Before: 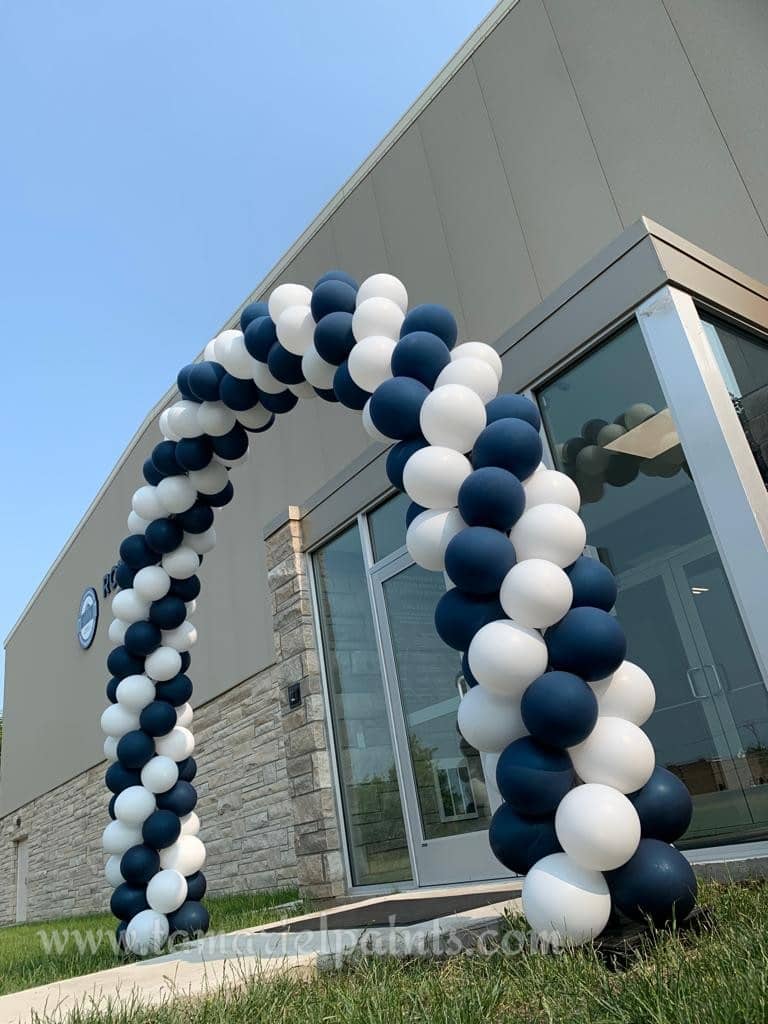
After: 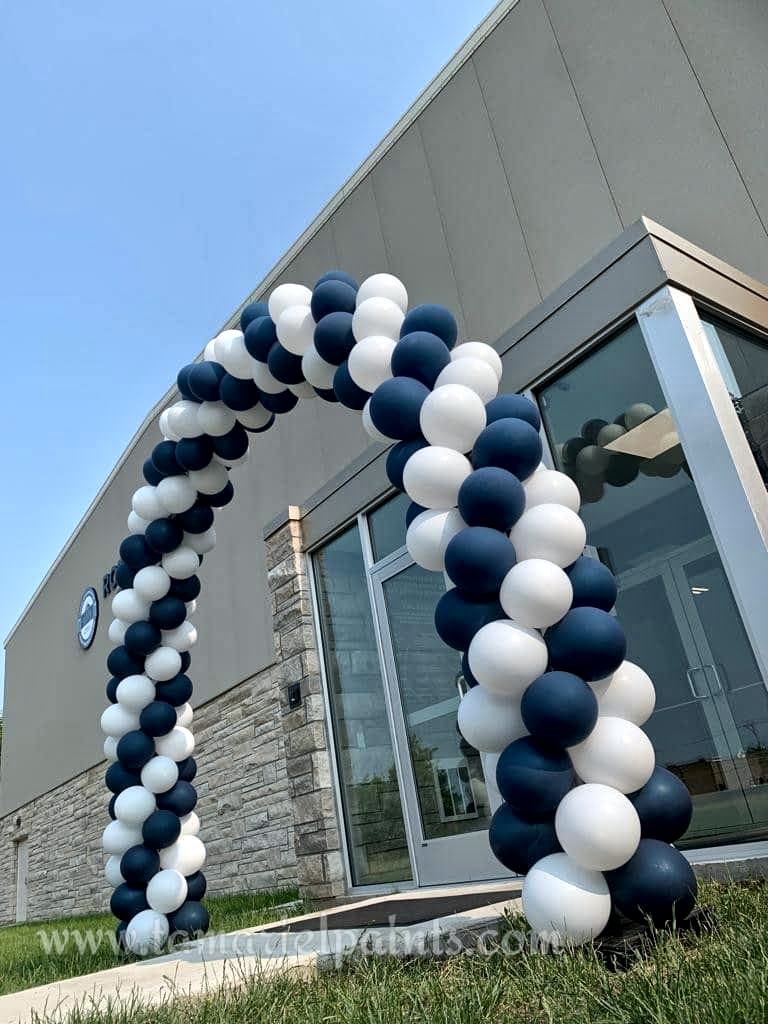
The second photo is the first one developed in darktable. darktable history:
local contrast: mode bilateral grid, contrast 20, coarseness 19, detail 163%, midtone range 0.2
white balance: red 0.988, blue 1.017
